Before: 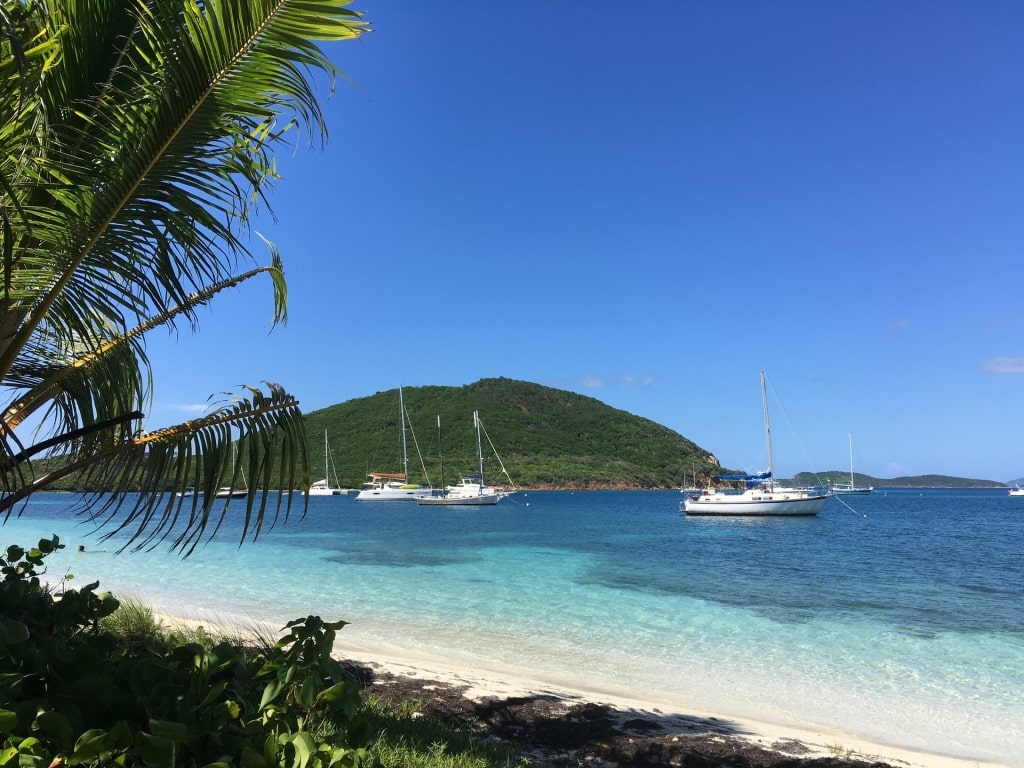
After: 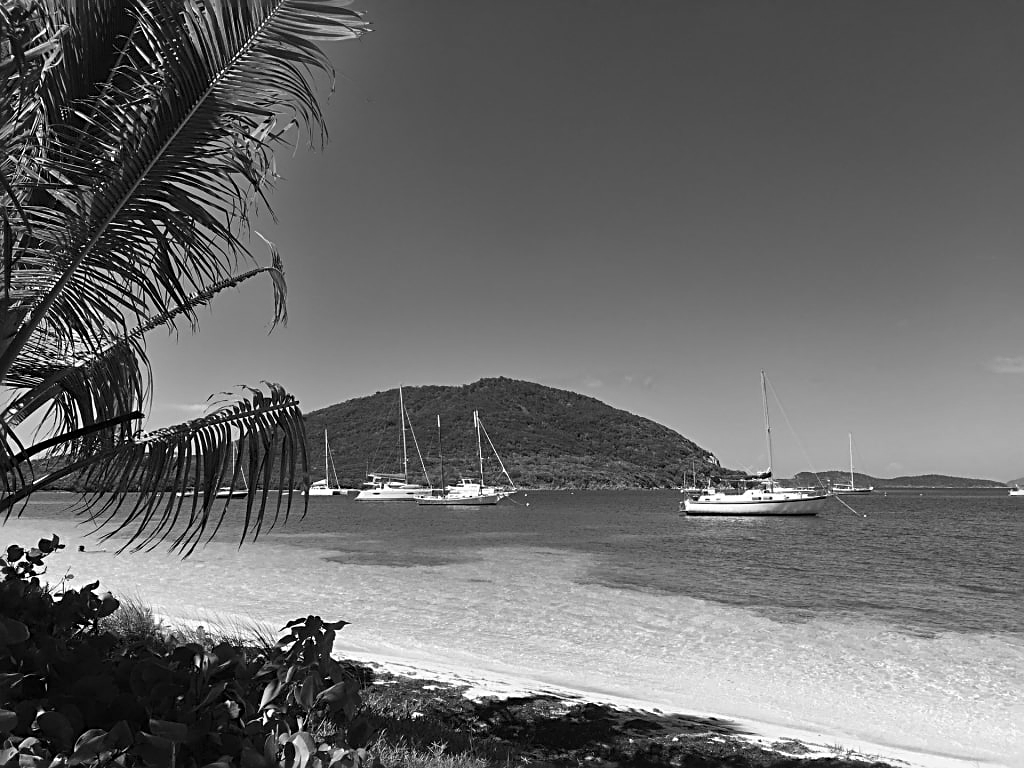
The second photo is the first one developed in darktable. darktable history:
sharpen: radius 2.543, amount 0.636
monochrome: a -11.7, b 1.62, size 0.5, highlights 0.38
color correction: highlights b* 3
